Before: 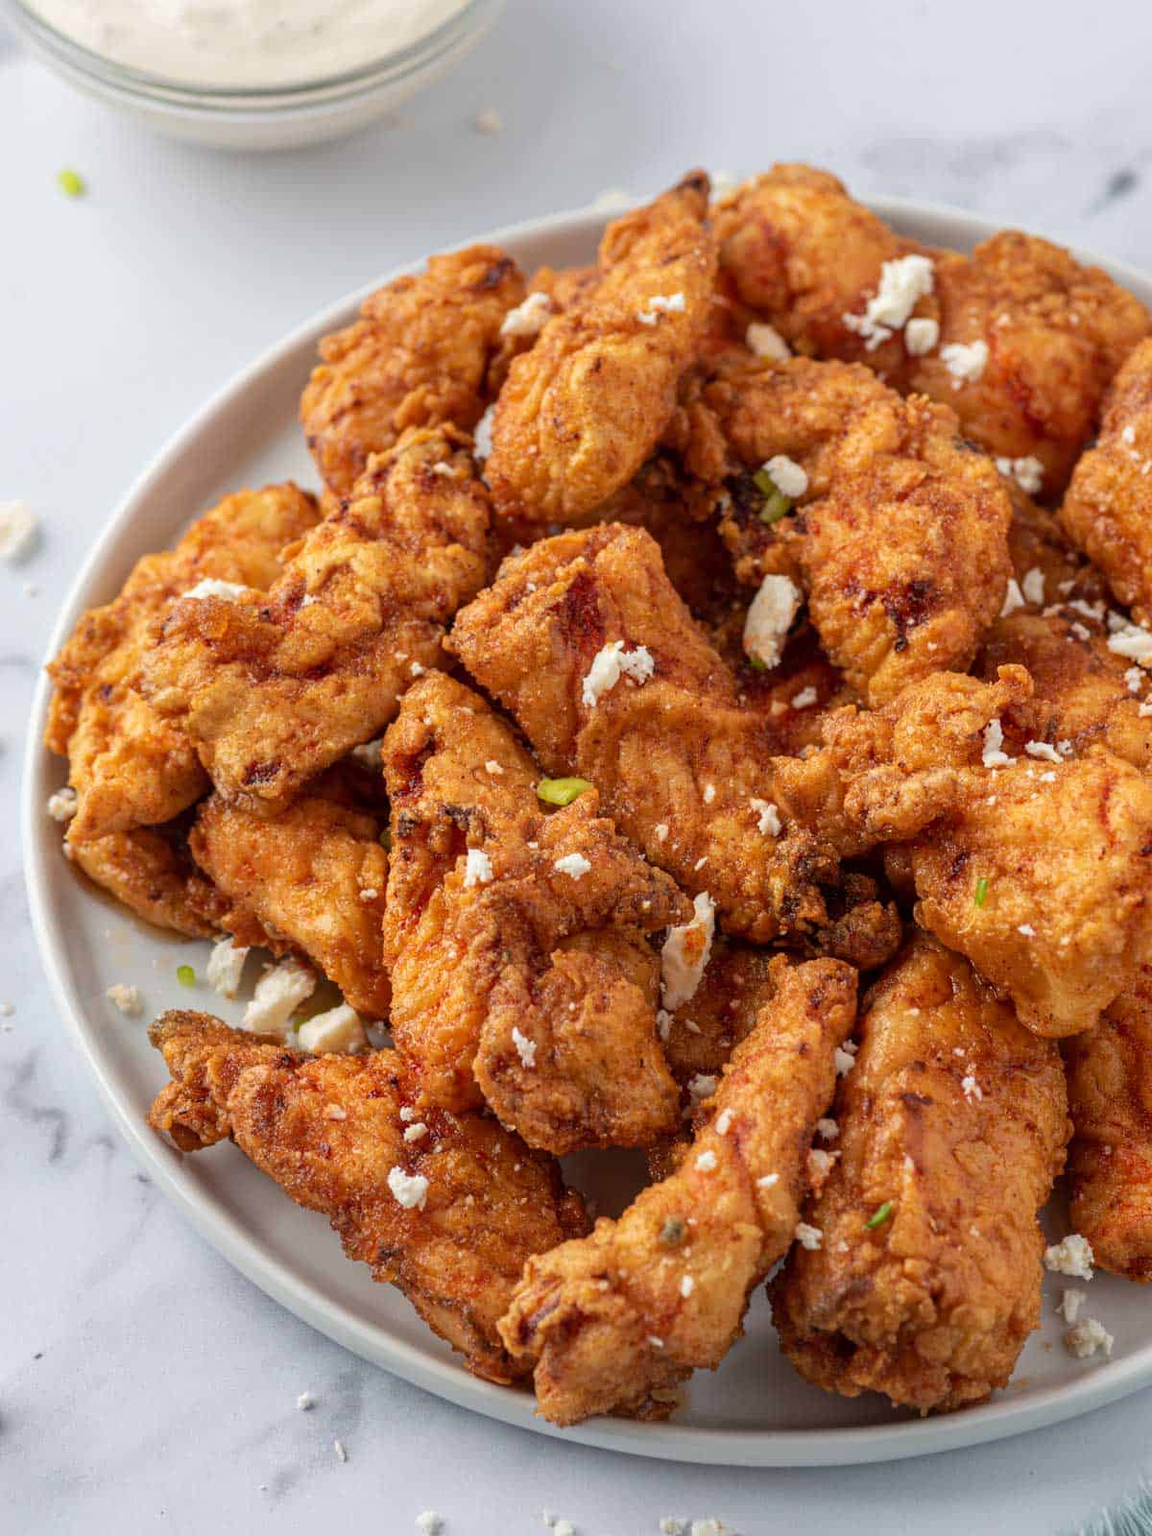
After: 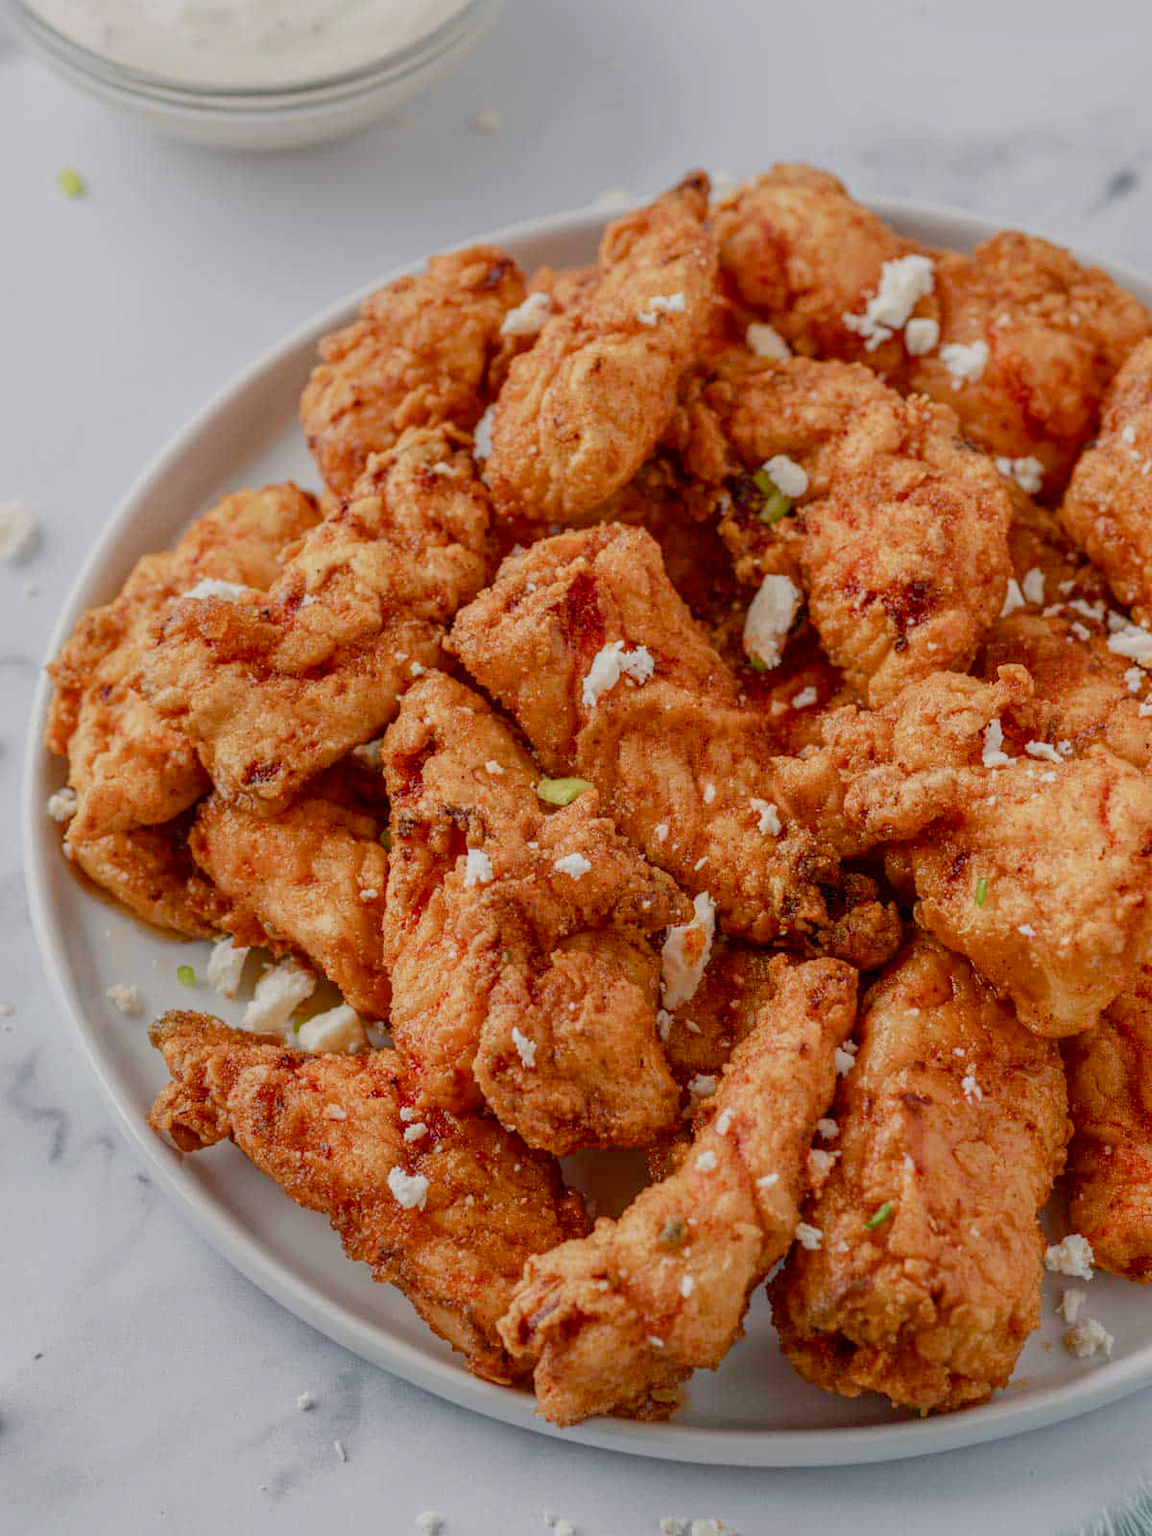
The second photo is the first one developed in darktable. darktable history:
color balance rgb: shadows lift › chroma 1%, shadows lift › hue 113°, highlights gain › chroma 0.2%, highlights gain › hue 333°, perceptual saturation grading › global saturation 20%, perceptual saturation grading › highlights -50%, perceptual saturation grading › shadows 25%, contrast -30%
local contrast: on, module defaults
